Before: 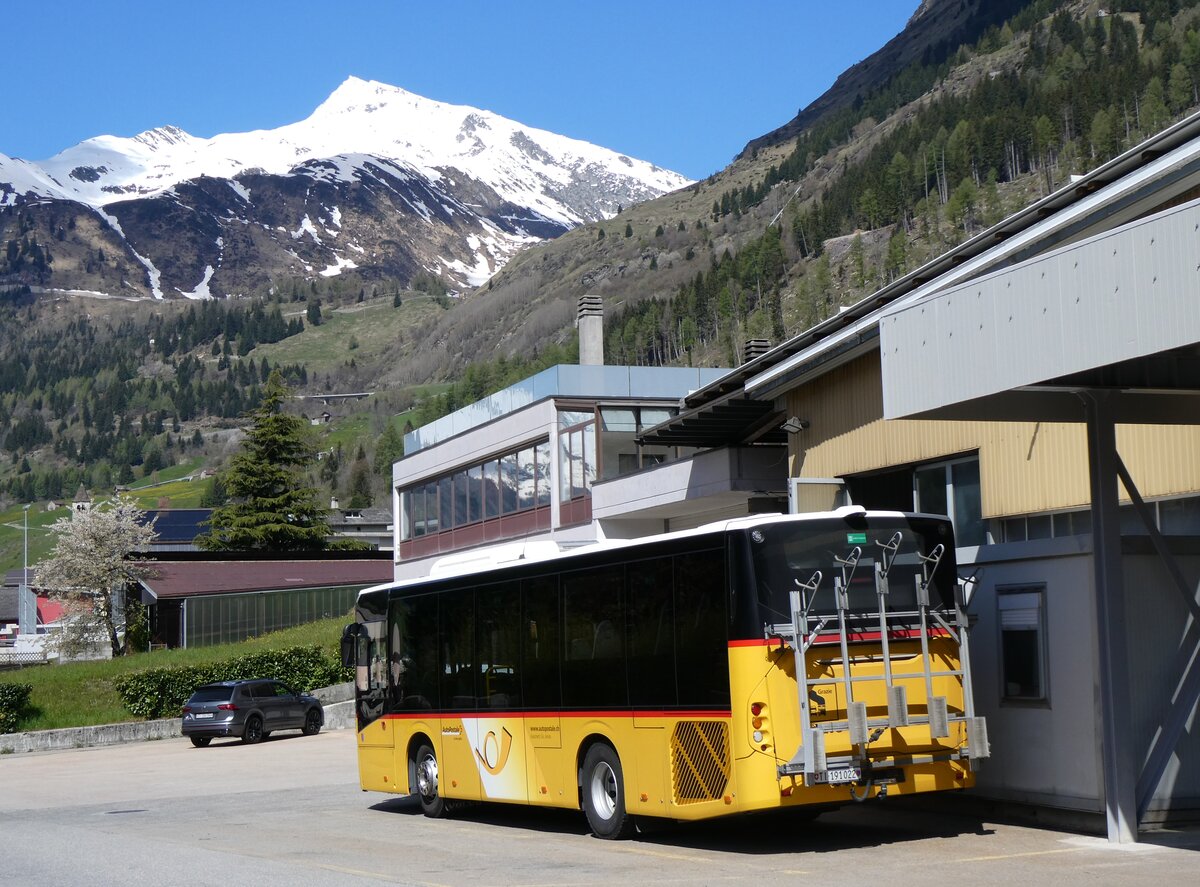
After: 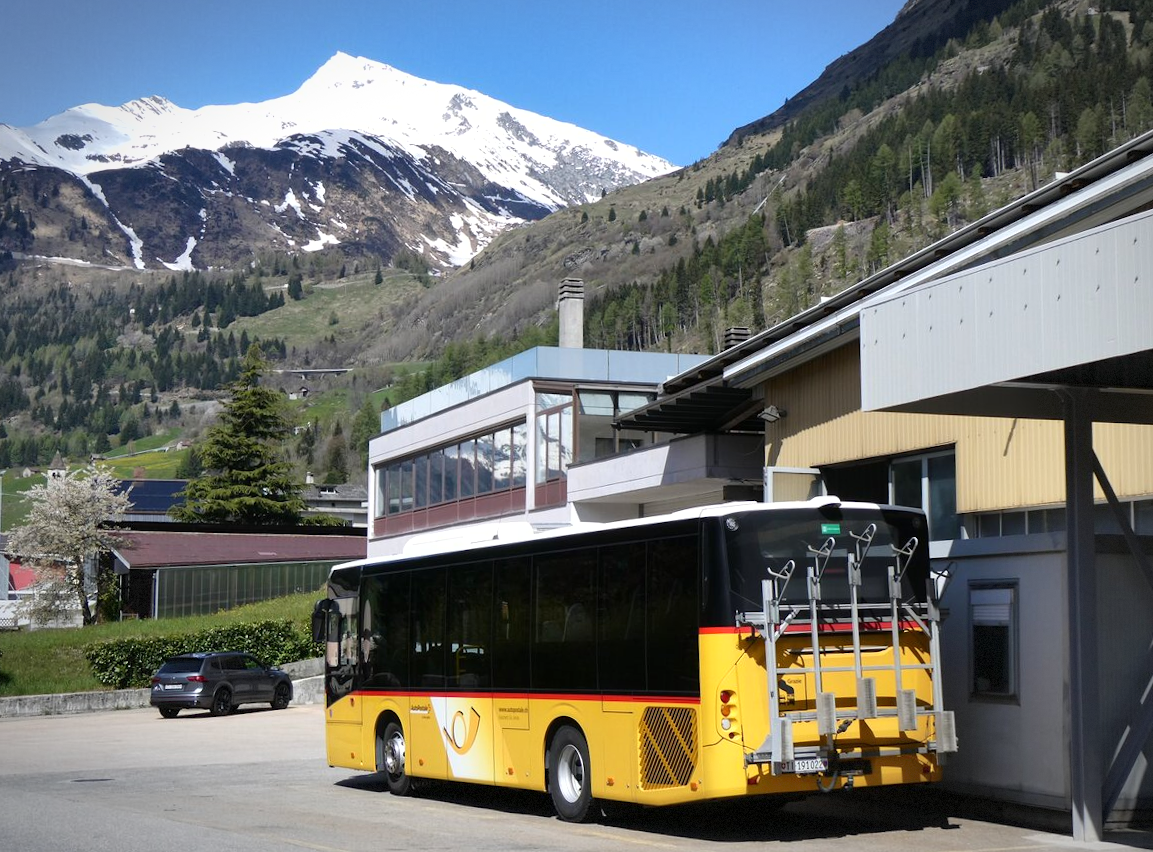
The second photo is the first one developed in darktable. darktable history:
crop and rotate: angle -1.72°
contrast brightness saturation: contrast 0.081, saturation 0.016
exposure: black level correction 0, exposure 0.199 EV, compensate highlight preservation false
shadows and highlights: white point adjustment 0.05, soften with gaussian
vignetting: fall-off radius 60.18%, brightness -0.41, saturation -0.31, automatic ratio true, dithering 8-bit output
